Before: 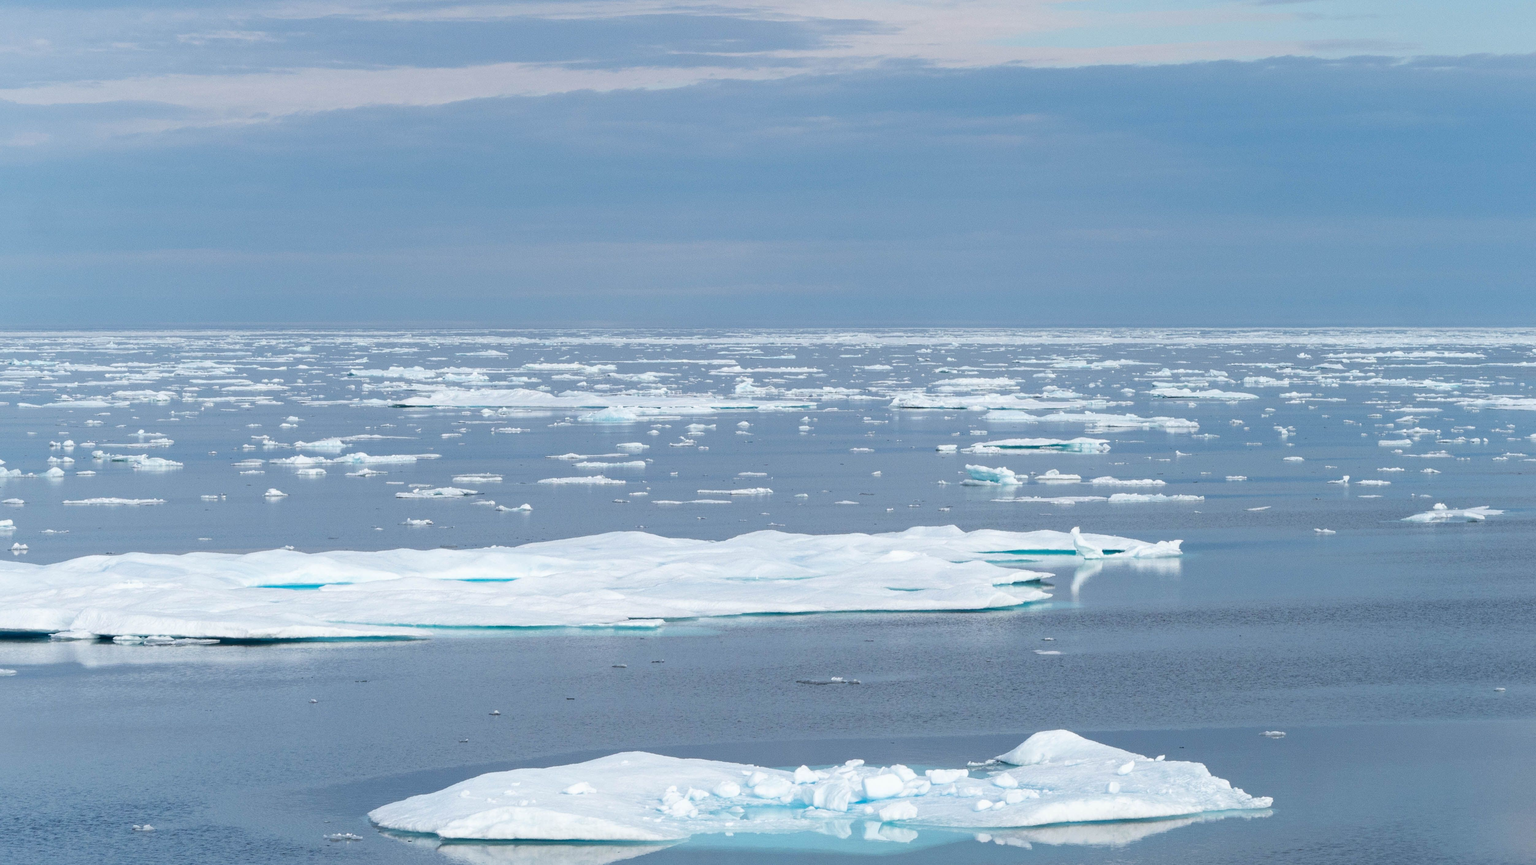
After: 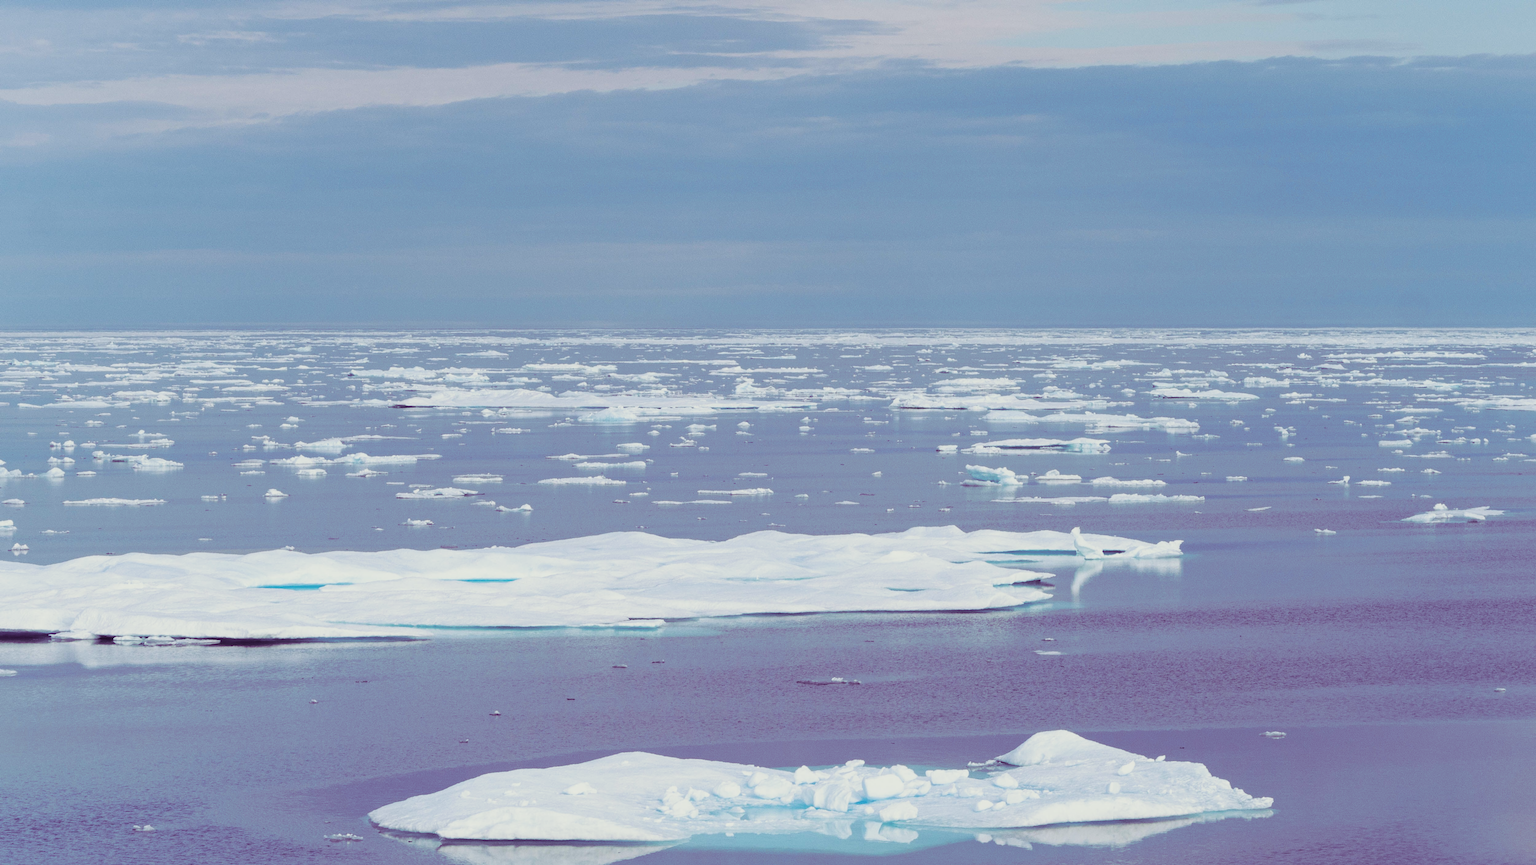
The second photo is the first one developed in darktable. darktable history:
split-toning: shadows › hue 277.2°, shadows › saturation 0.74
sigmoid: contrast 1.22, skew 0.65
